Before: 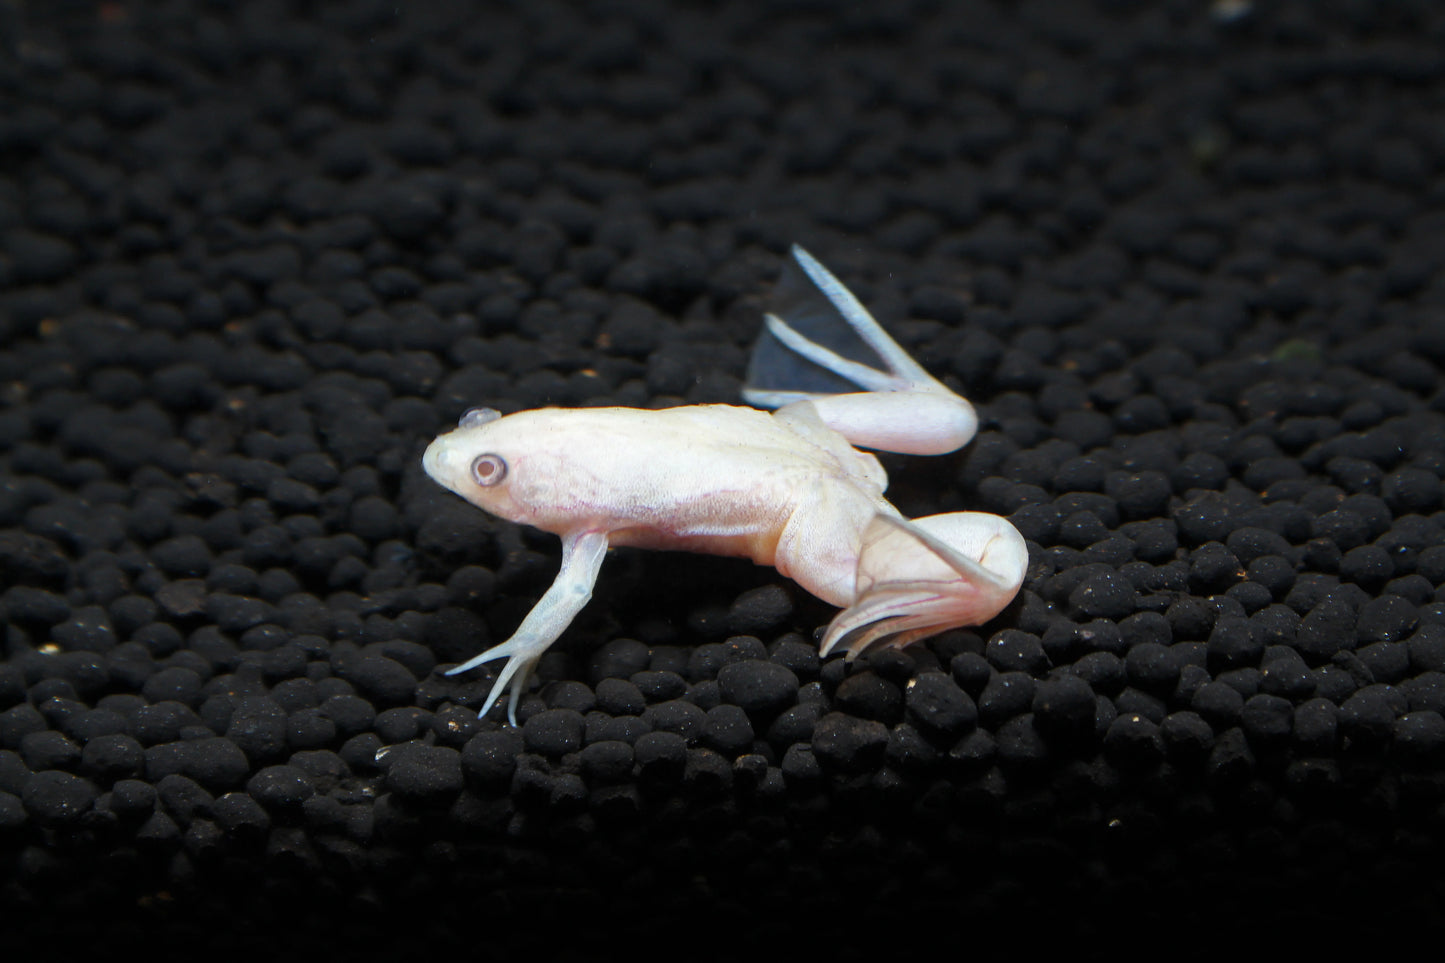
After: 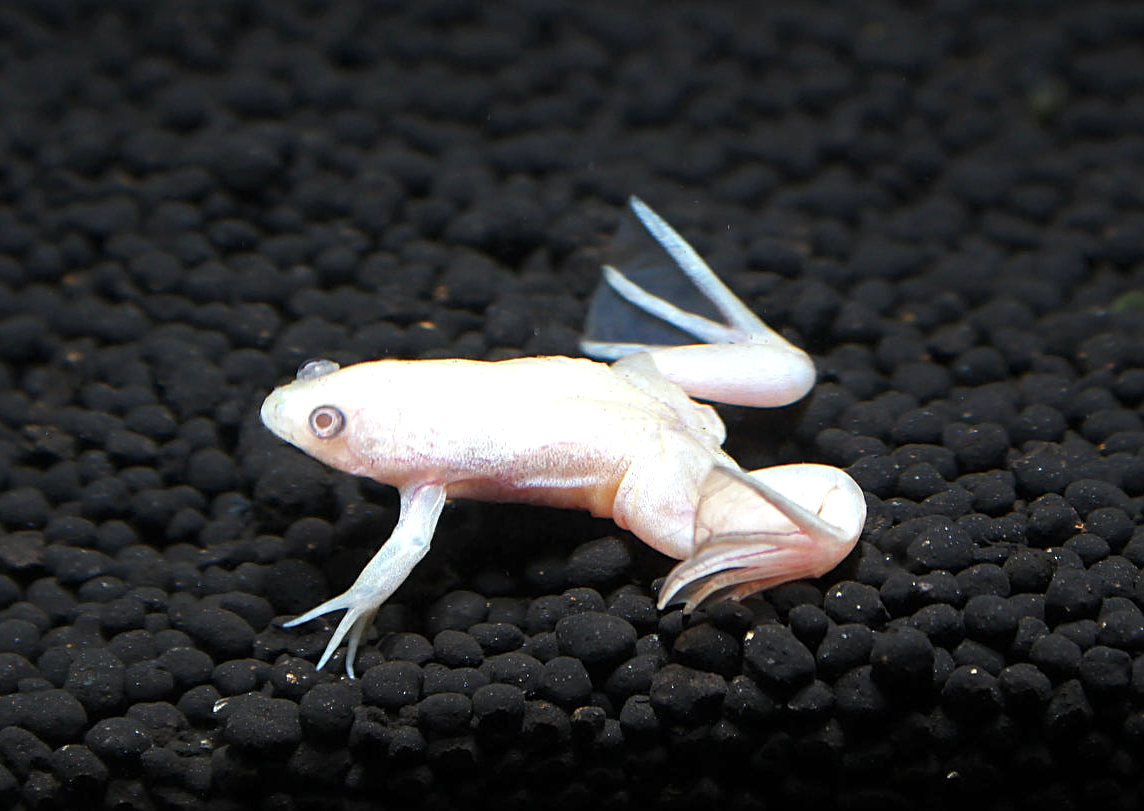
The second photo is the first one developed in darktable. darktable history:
sharpen: on, module defaults
exposure: exposure 0.467 EV, compensate highlight preservation false
crop: left 11.24%, top 5.041%, right 9.578%, bottom 10.74%
